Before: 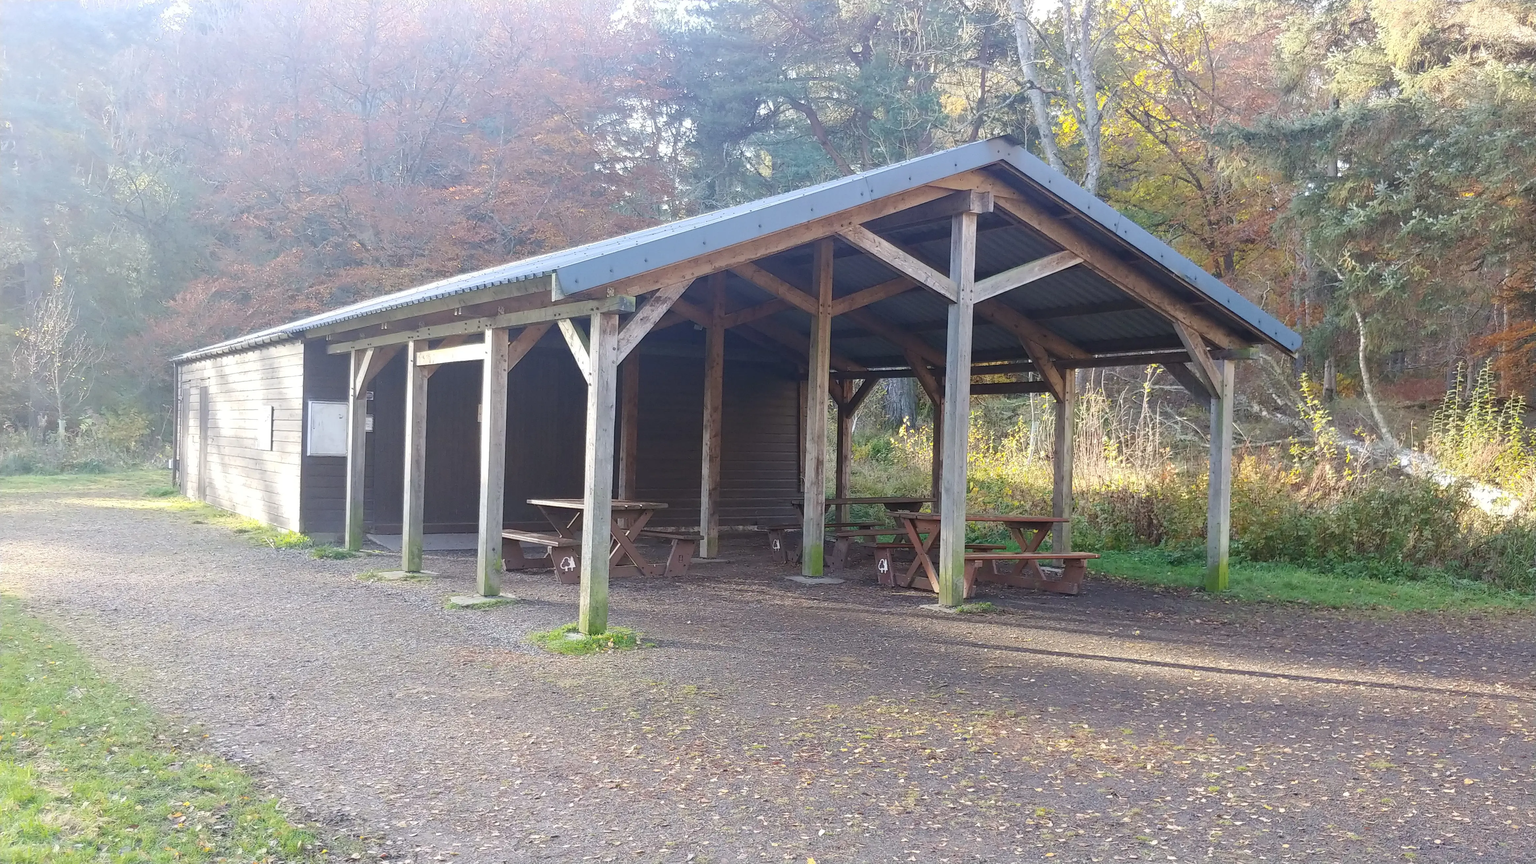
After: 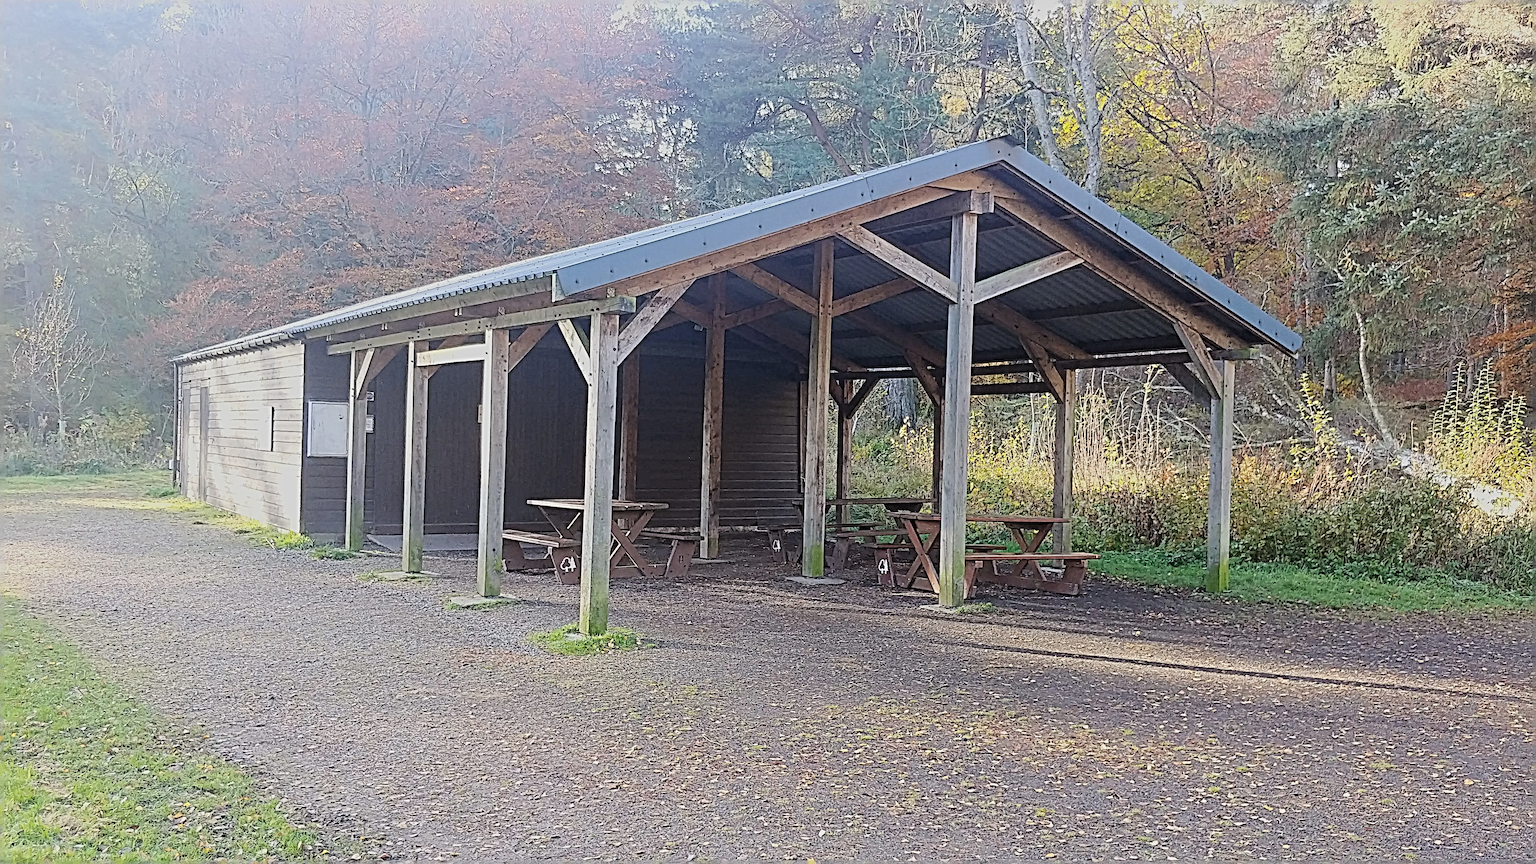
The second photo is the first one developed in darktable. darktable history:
filmic rgb: black relative exposure -7.65 EV, white relative exposure 4.56 EV, hardness 3.61, color science v6 (2022)
sharpen: radius 6.3, amount 1.8, threshold 0
